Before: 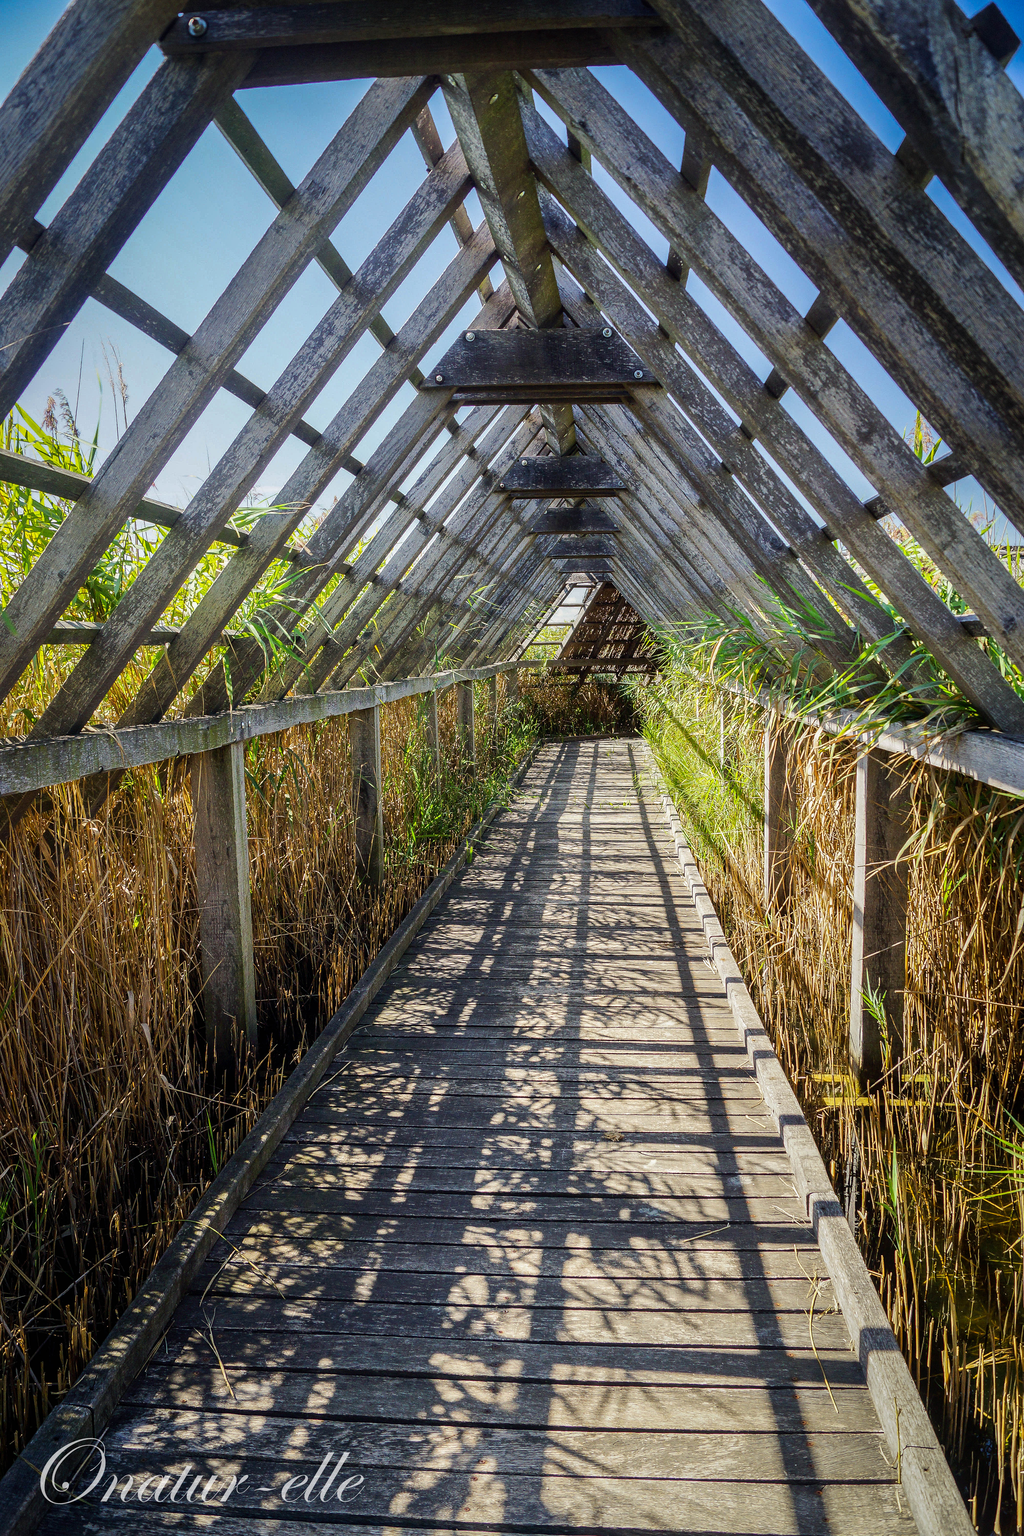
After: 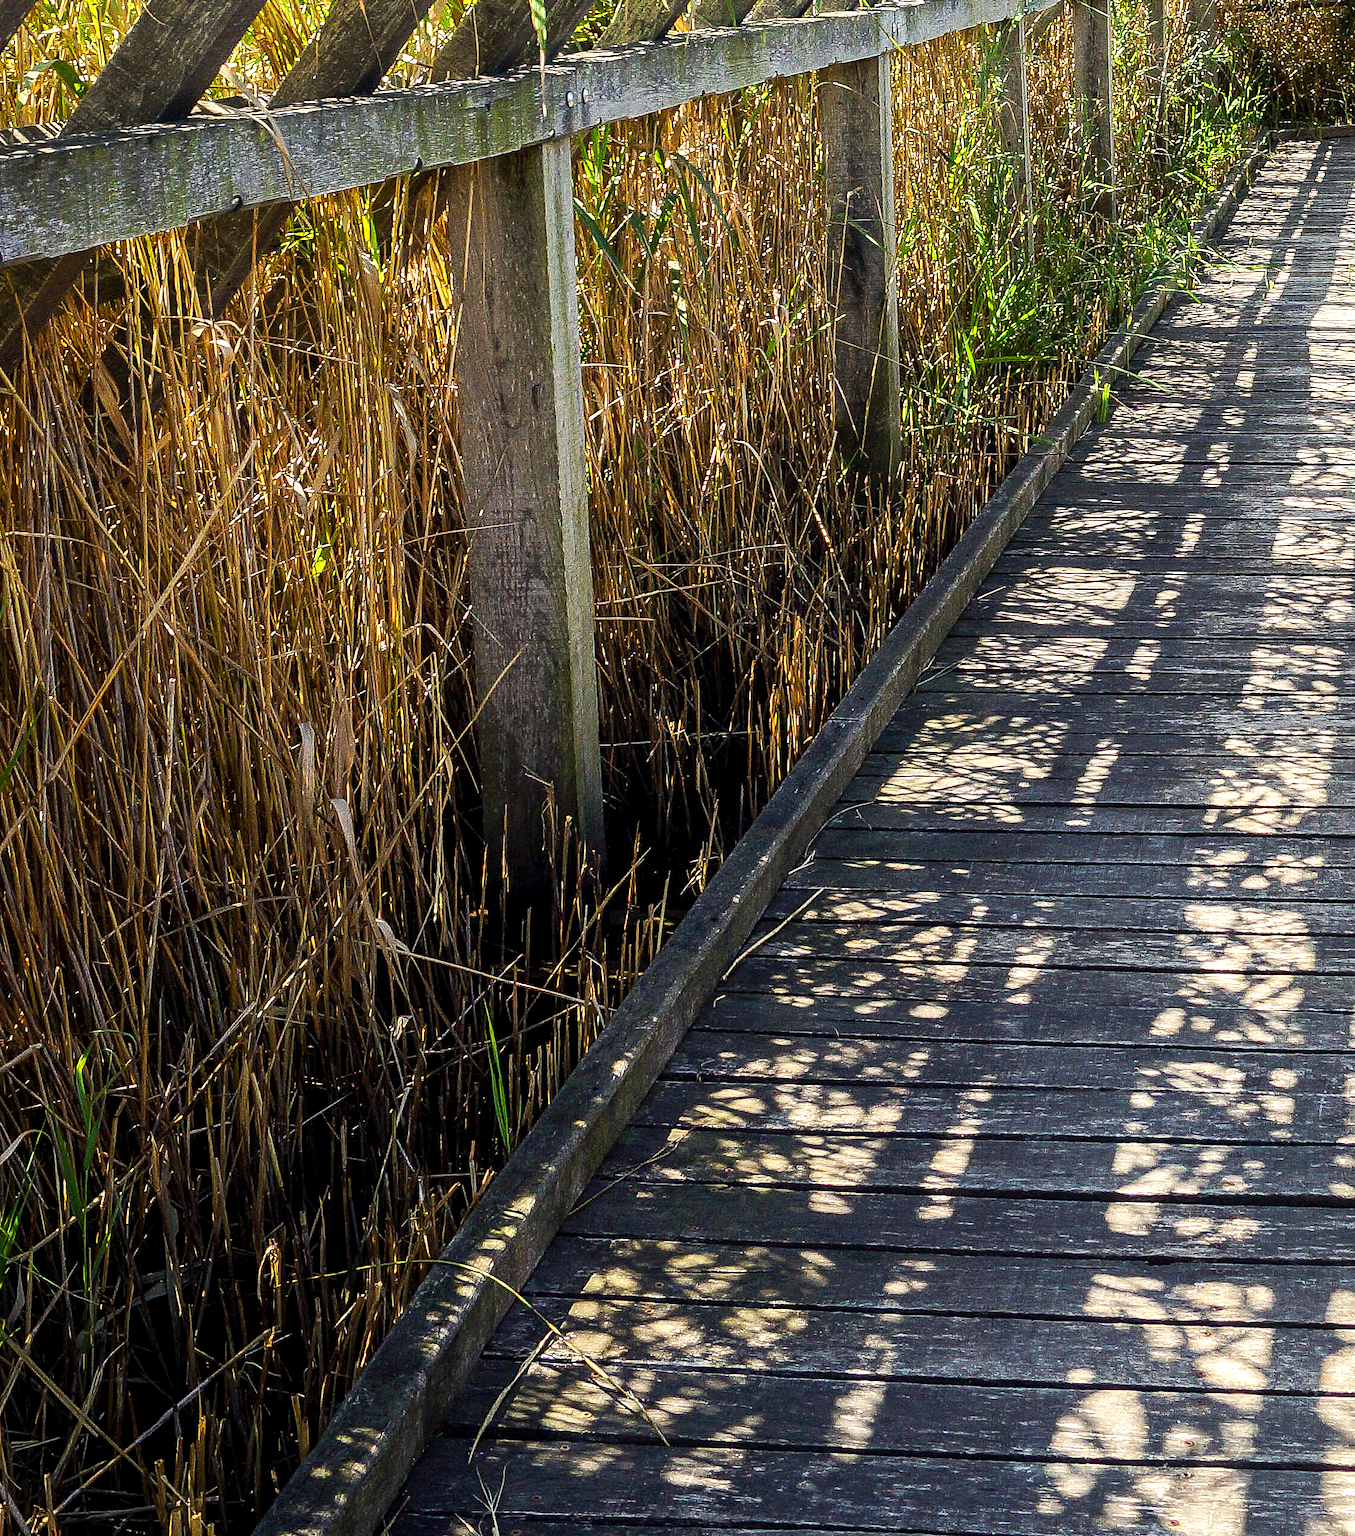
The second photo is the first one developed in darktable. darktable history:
crop: top 44.483%, right 43.593%, bottom 12.892%
exposure: black level correction 0.001, exposure 0.5 EV, compensate exposure bias true, compensate highlight preservation false
